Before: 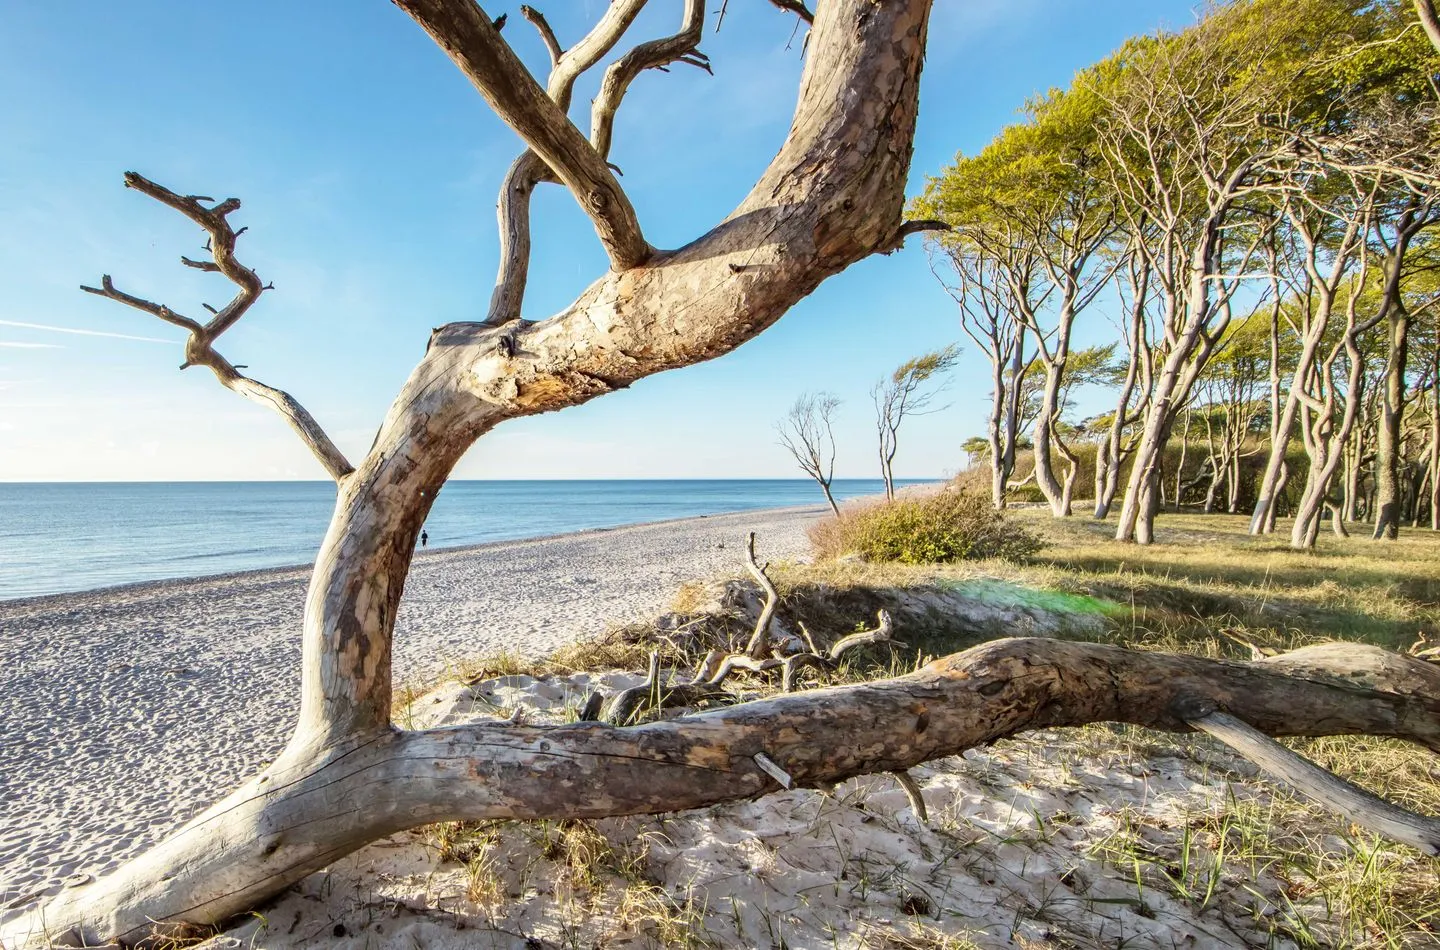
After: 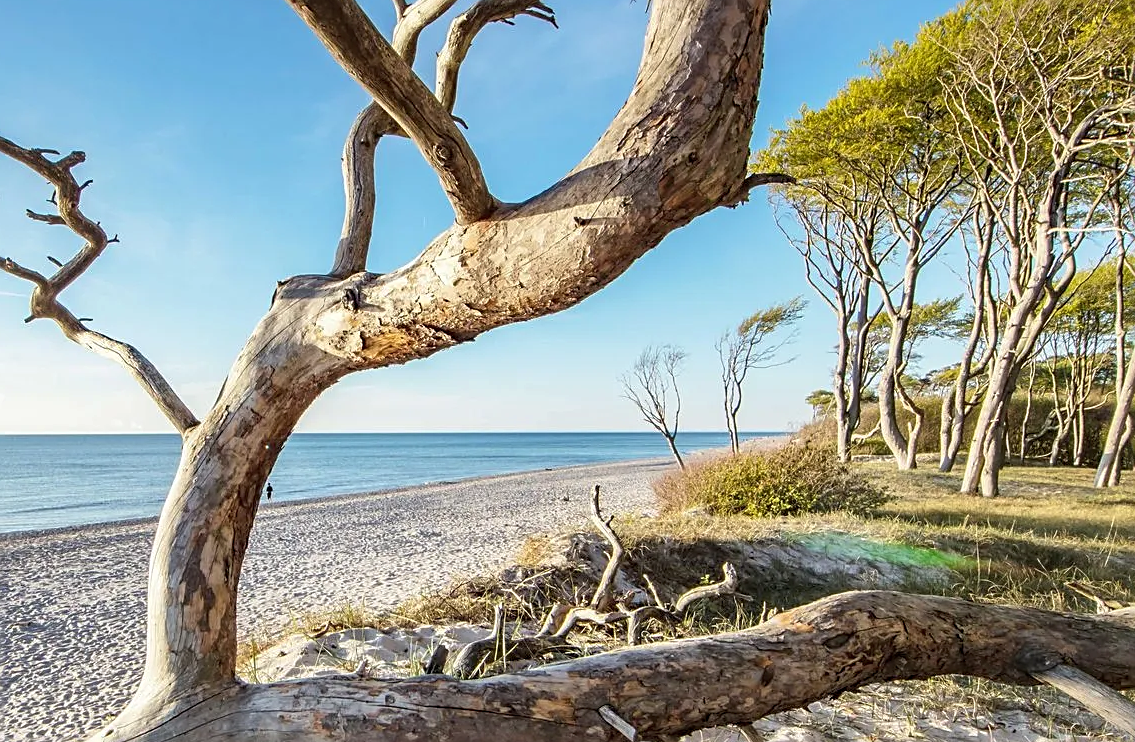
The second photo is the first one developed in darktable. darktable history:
crop and rotate: left 10.77%, top 5.1%, right 10.41%, bottom 16.76%
shadows and highlights: shadows 25, highlights -25
sharpen: on, module defaults
